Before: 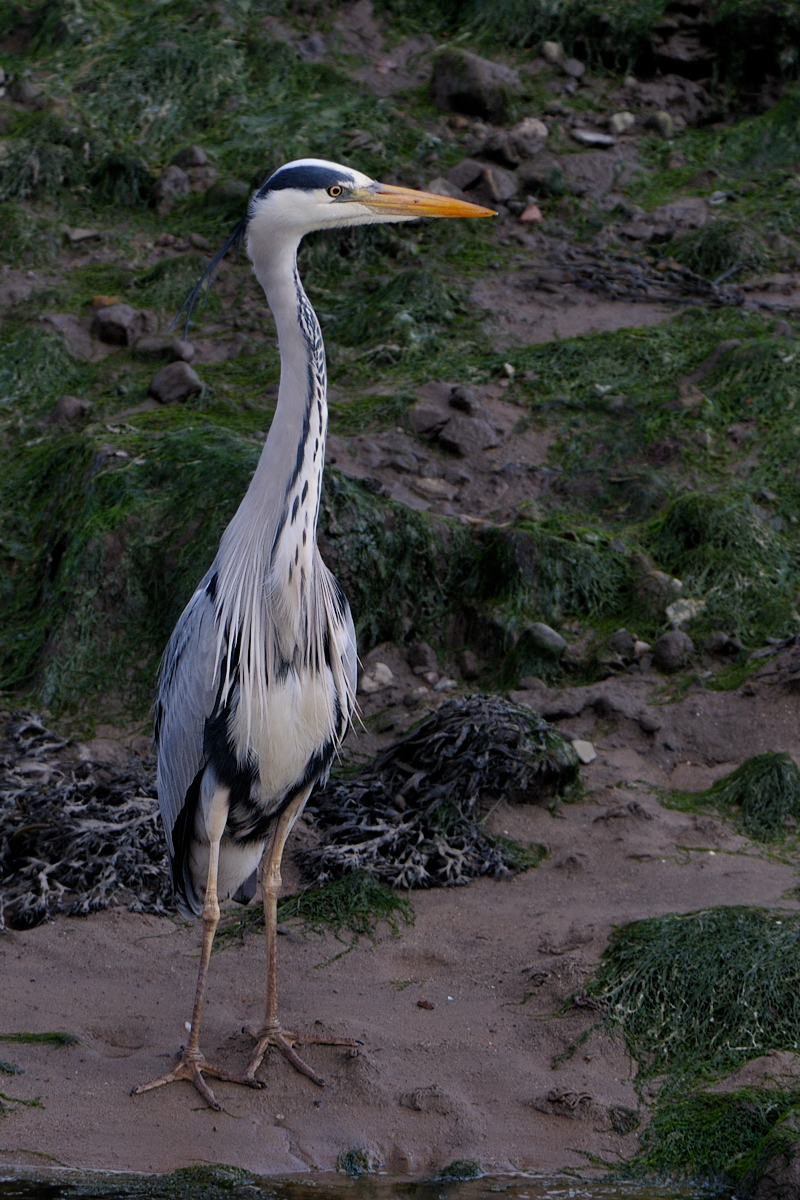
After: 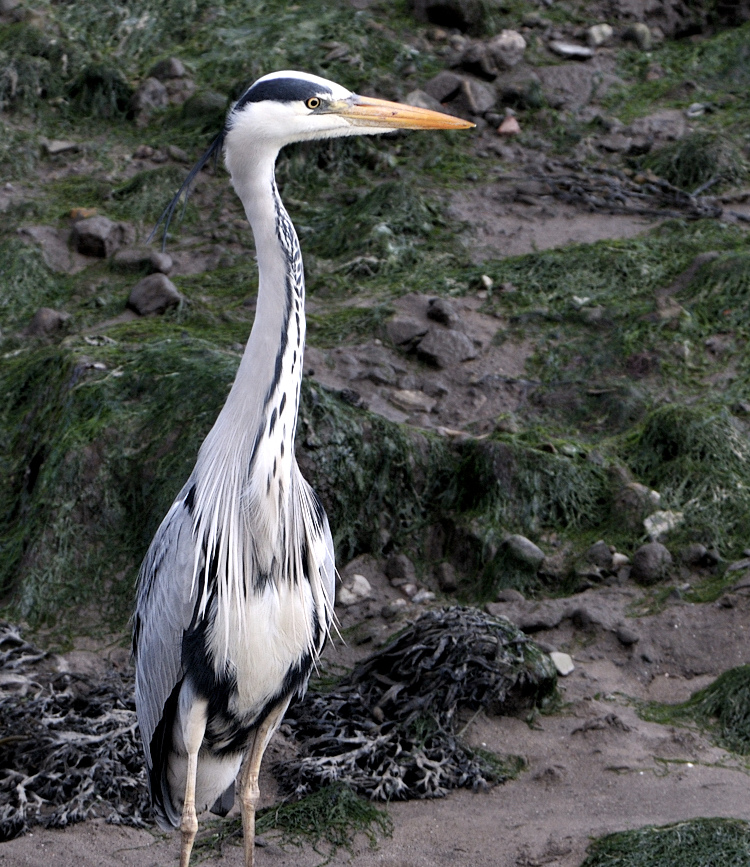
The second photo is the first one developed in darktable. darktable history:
contrast brightness saturation: contrast 0.095, saturation -0.376
crop: left 2.75%, top 7.38%, right 3.466%, bottom 20.302%
exposure: black level correction 0.001, exposure 0.961 EV, compensate highlight preservation false
